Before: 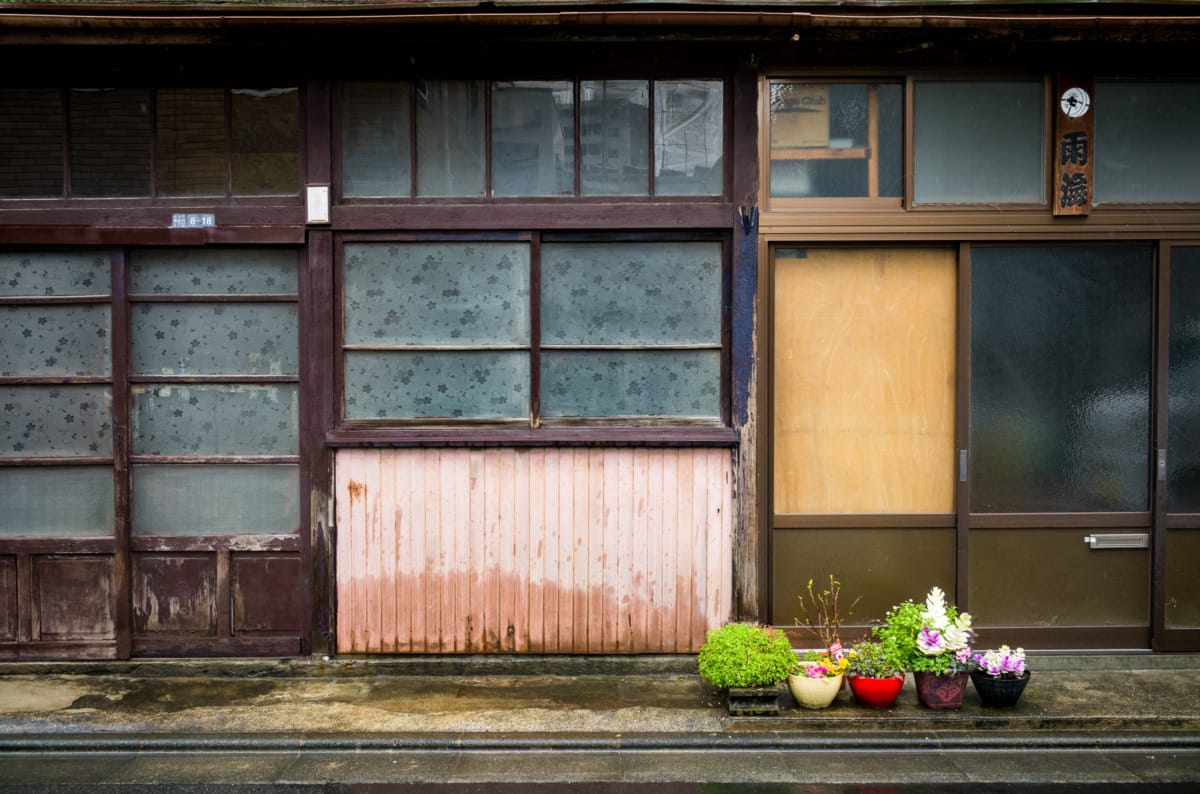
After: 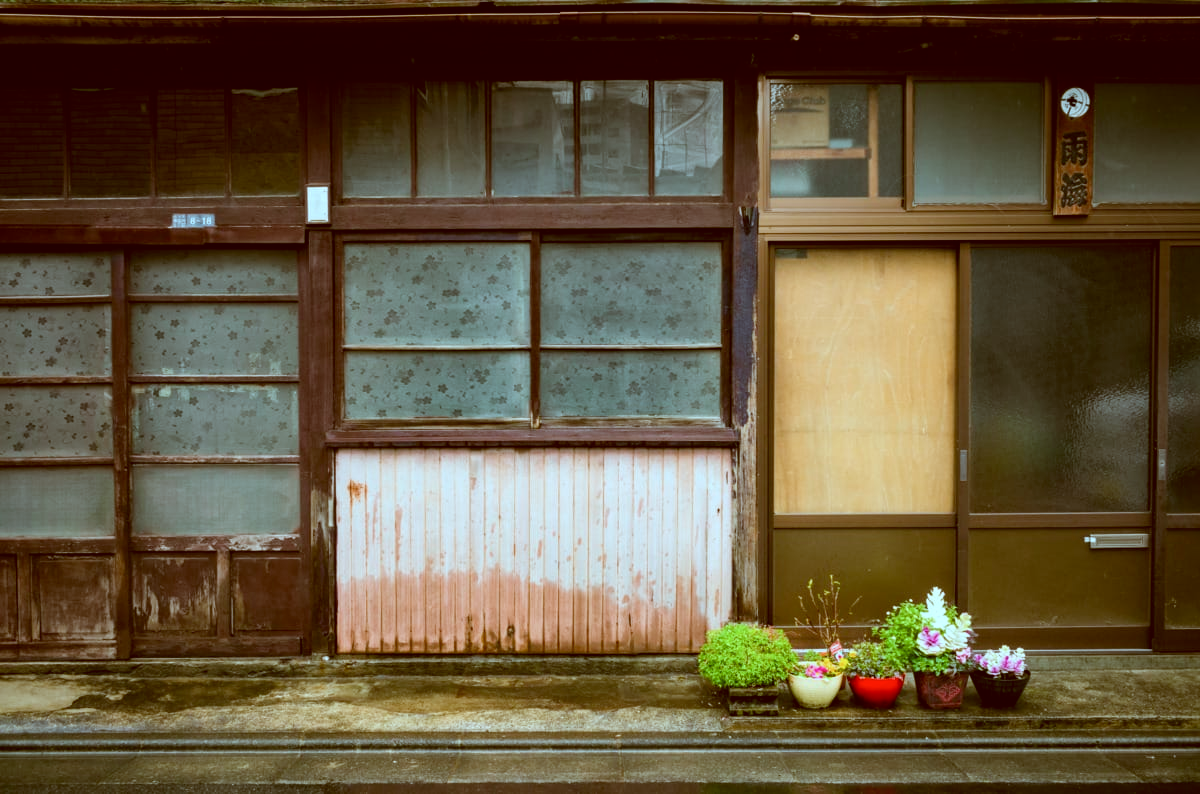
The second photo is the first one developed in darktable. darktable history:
color correction: highlights a* -14.06, highlights b* -16.5, shadows a* 10.01, shadows b* 29.69
